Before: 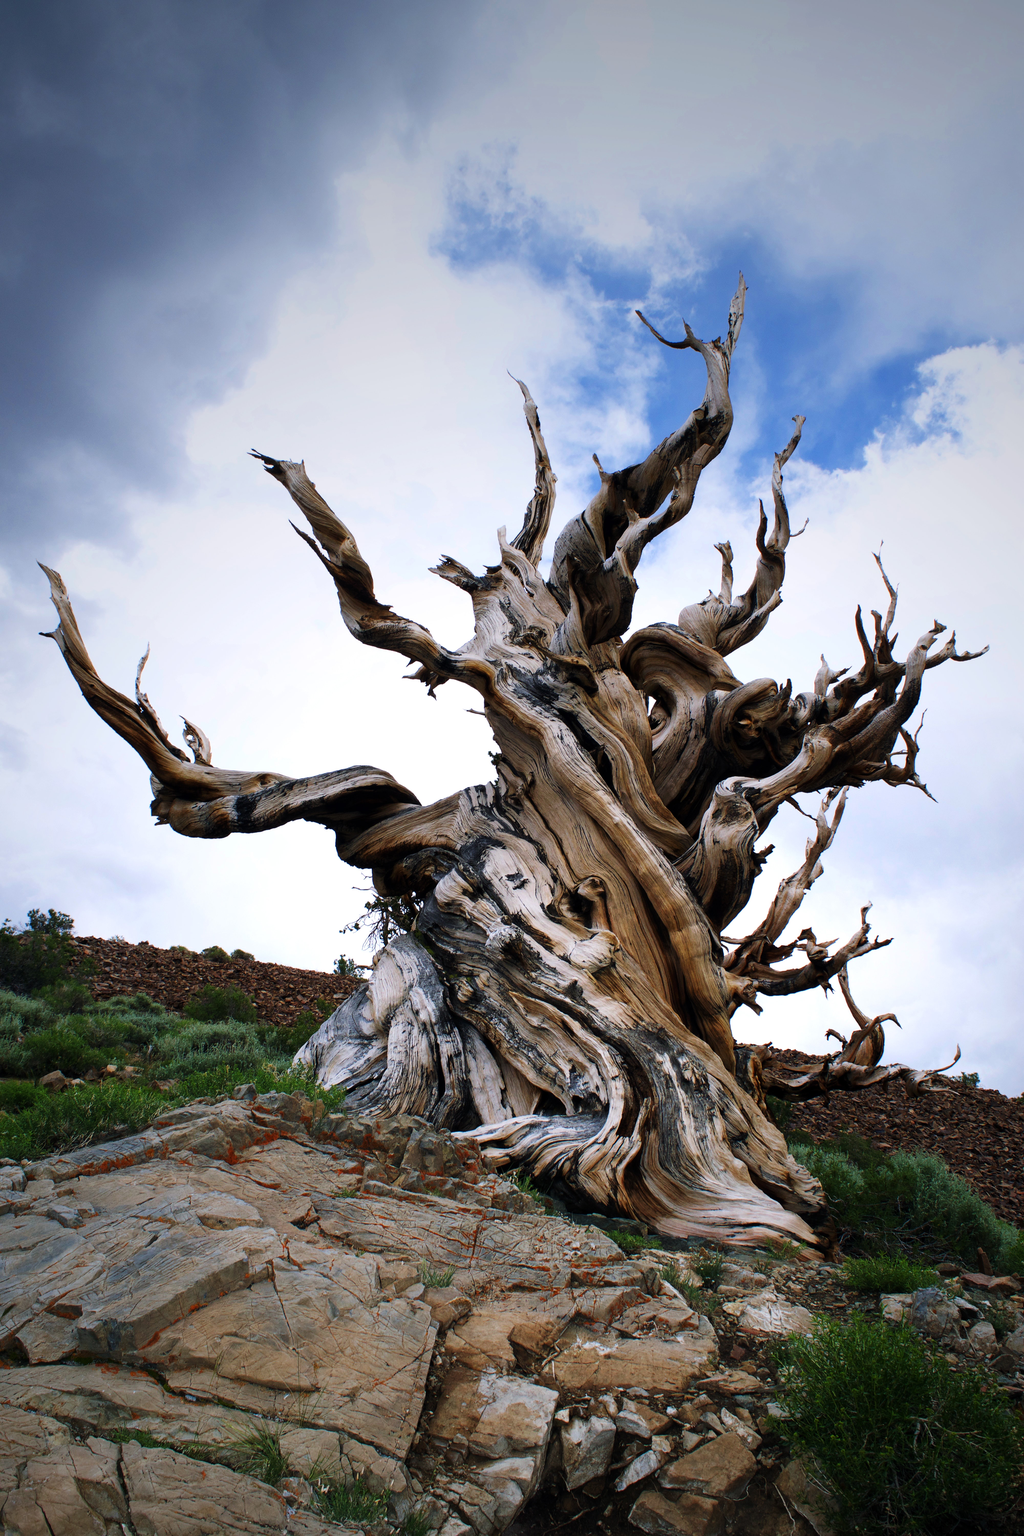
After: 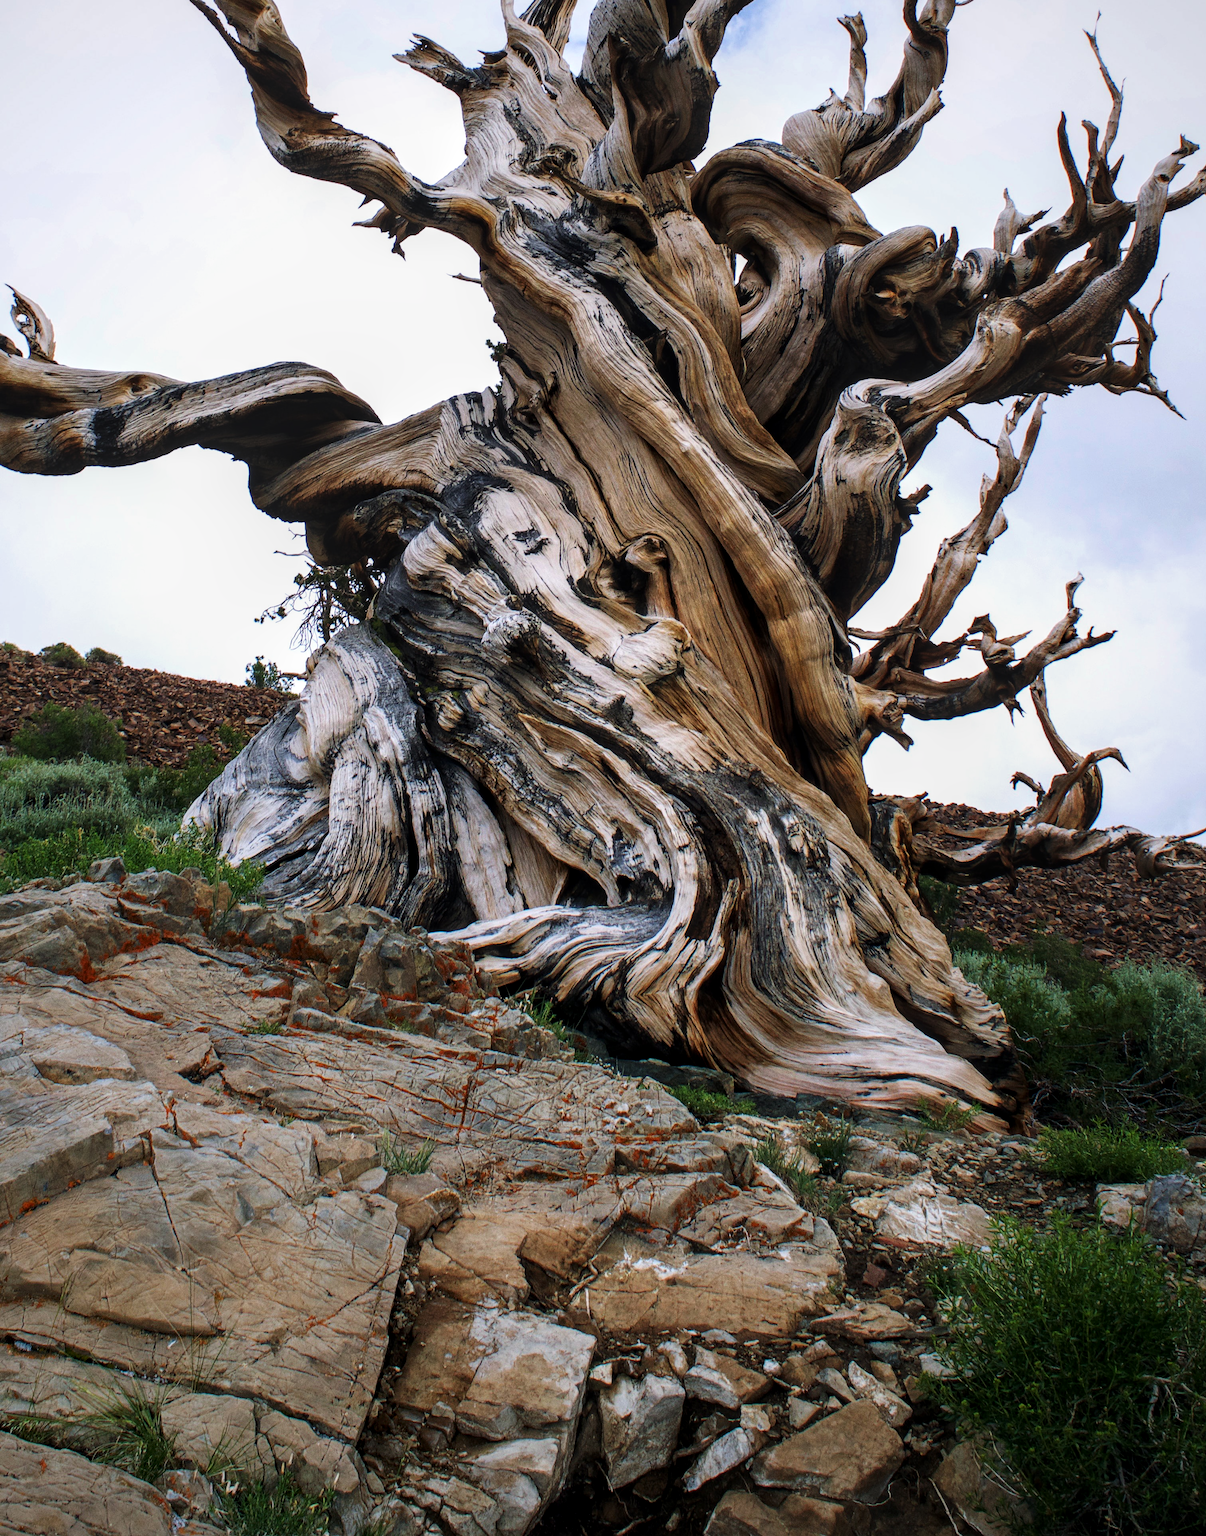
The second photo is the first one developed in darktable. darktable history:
crop and rotate: left 17.21%, top 34.727%, right 7.076%, bottom 1.009%
local contrast: on, module defaults
